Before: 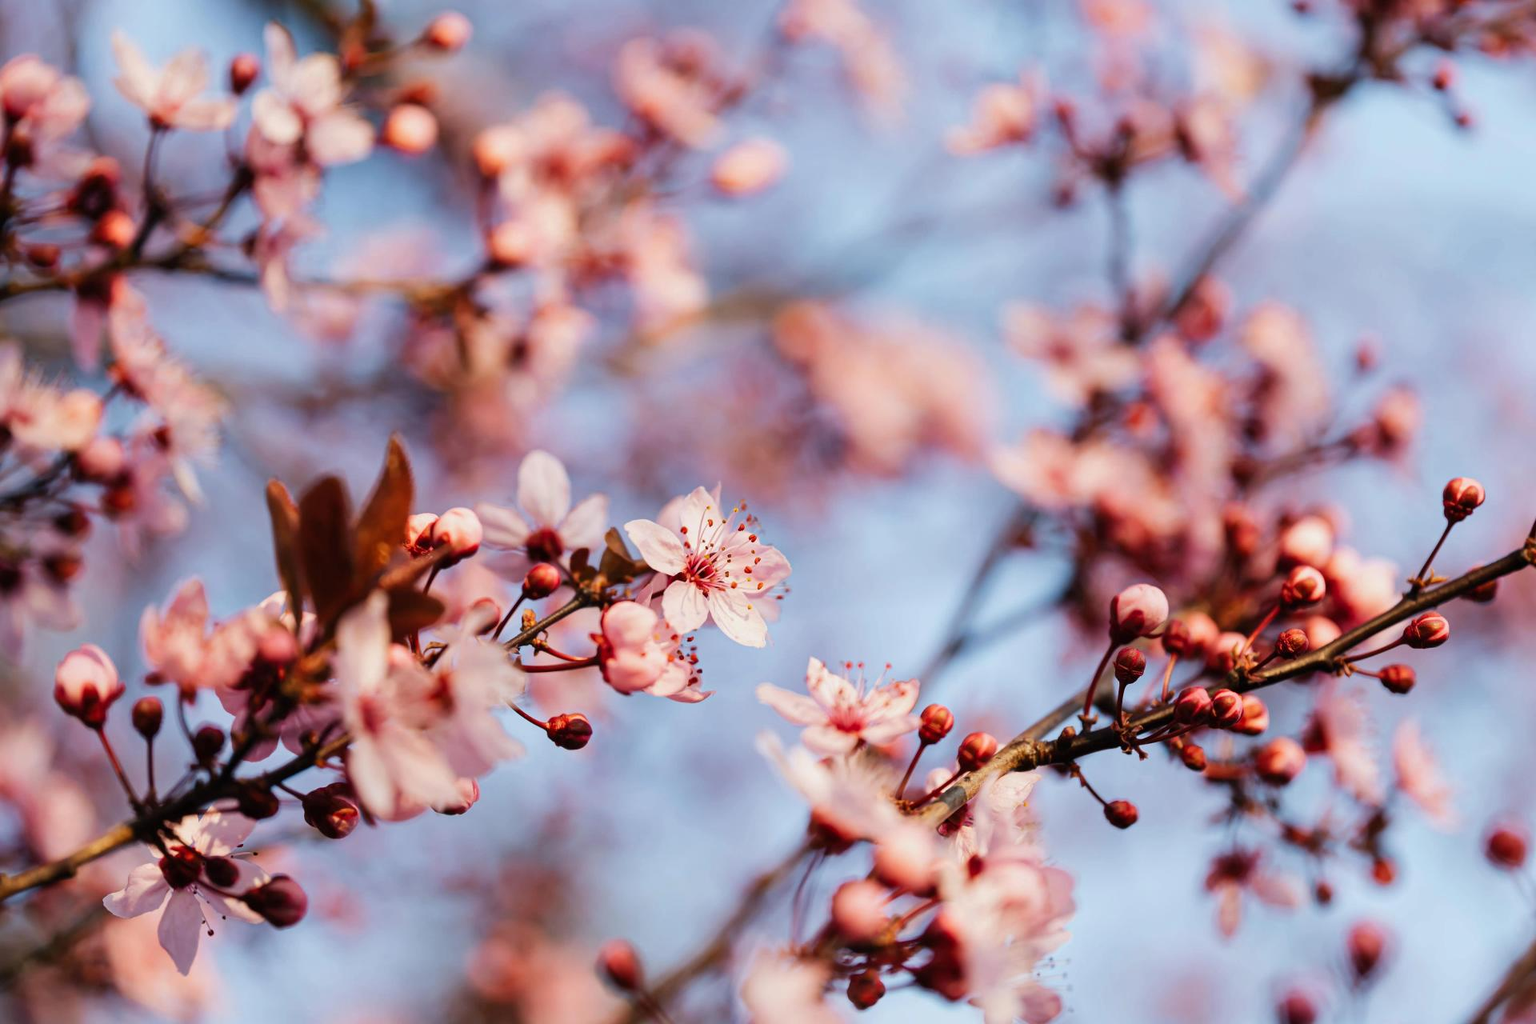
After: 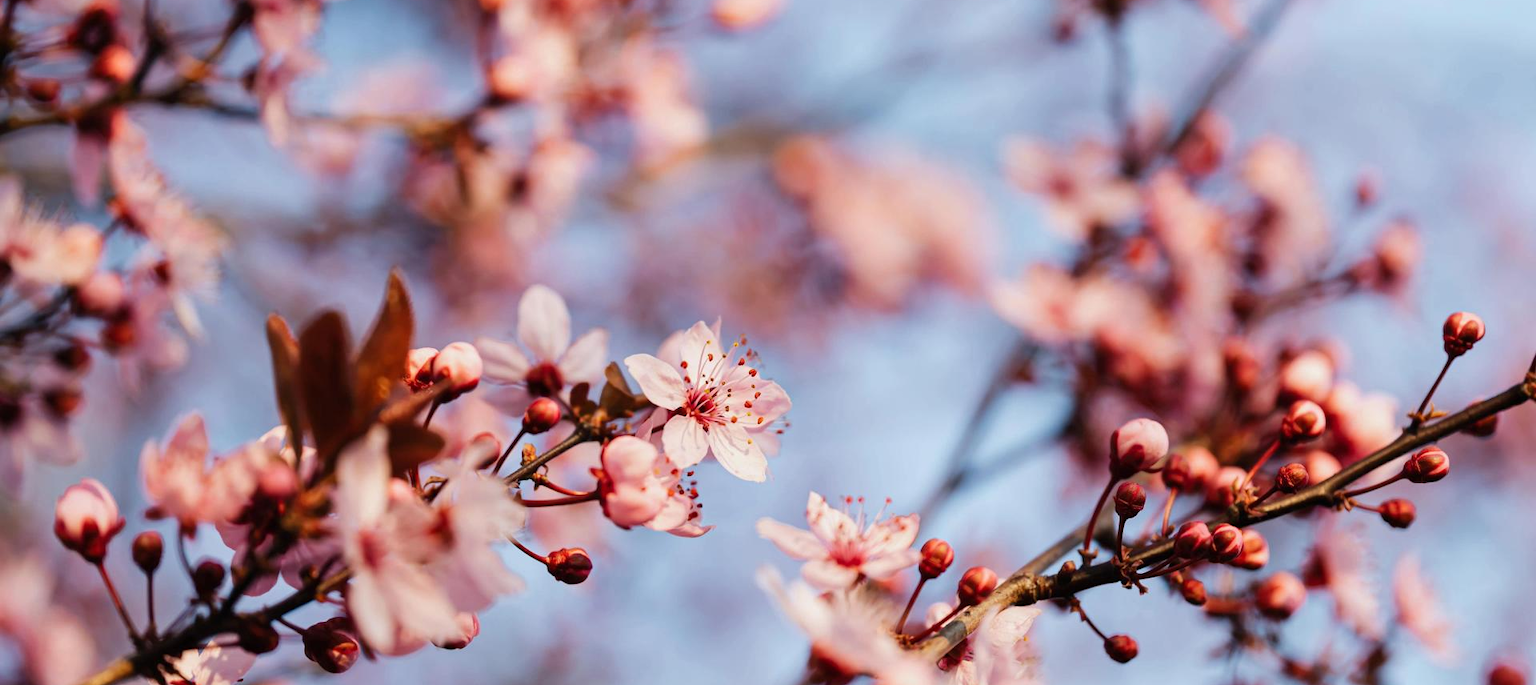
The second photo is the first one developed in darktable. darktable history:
crop: top 16.245%, bottom 16.749%
